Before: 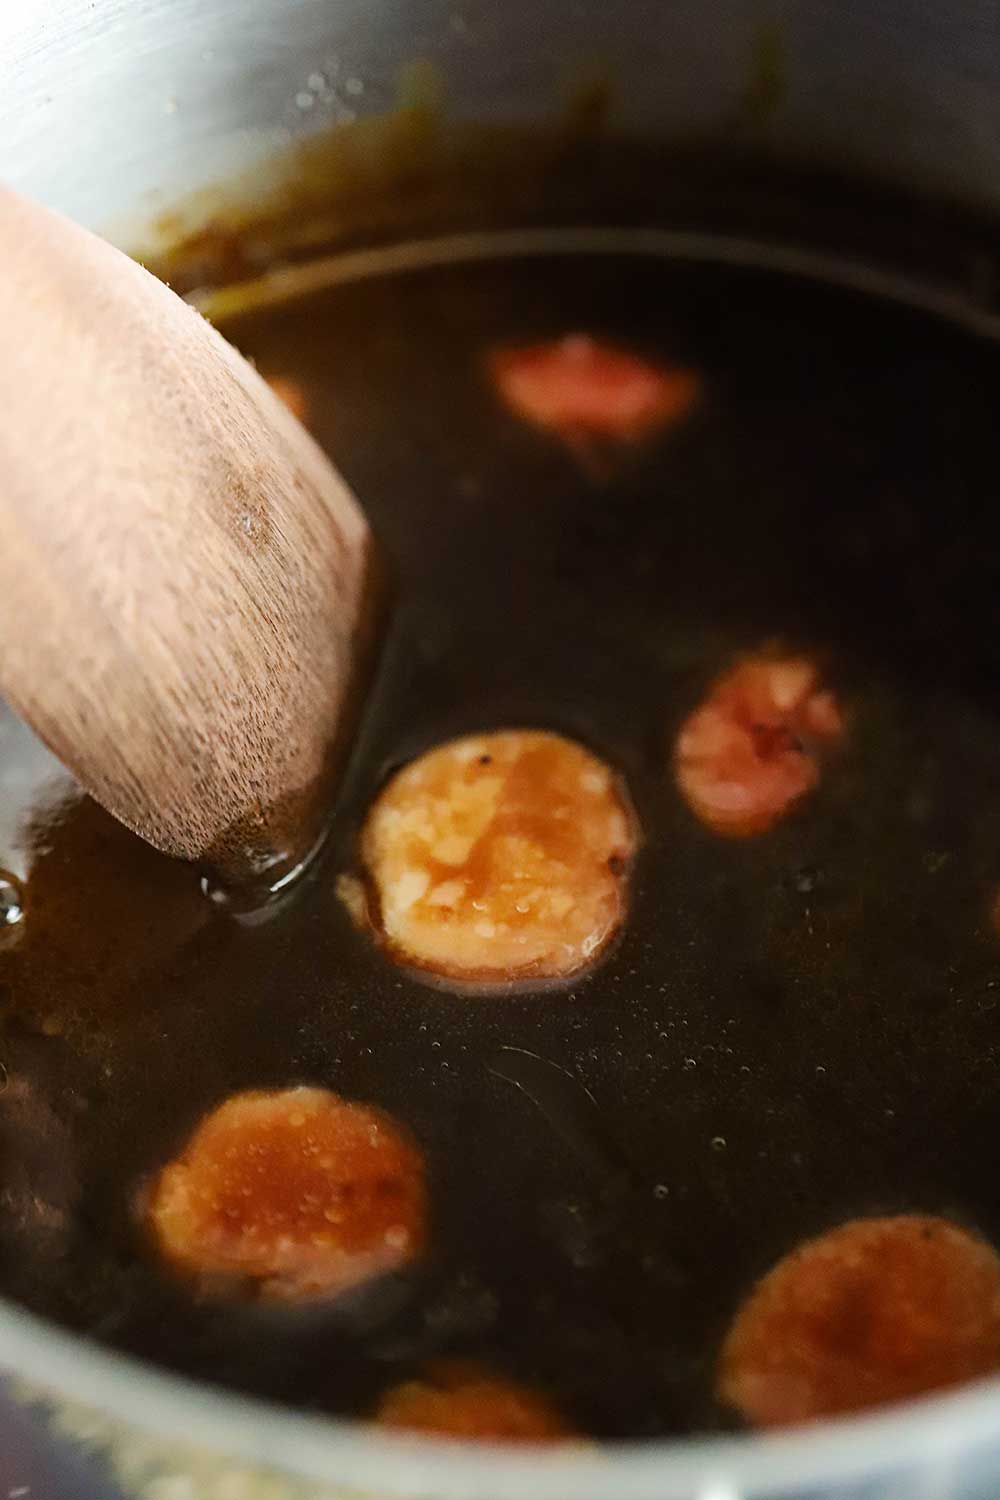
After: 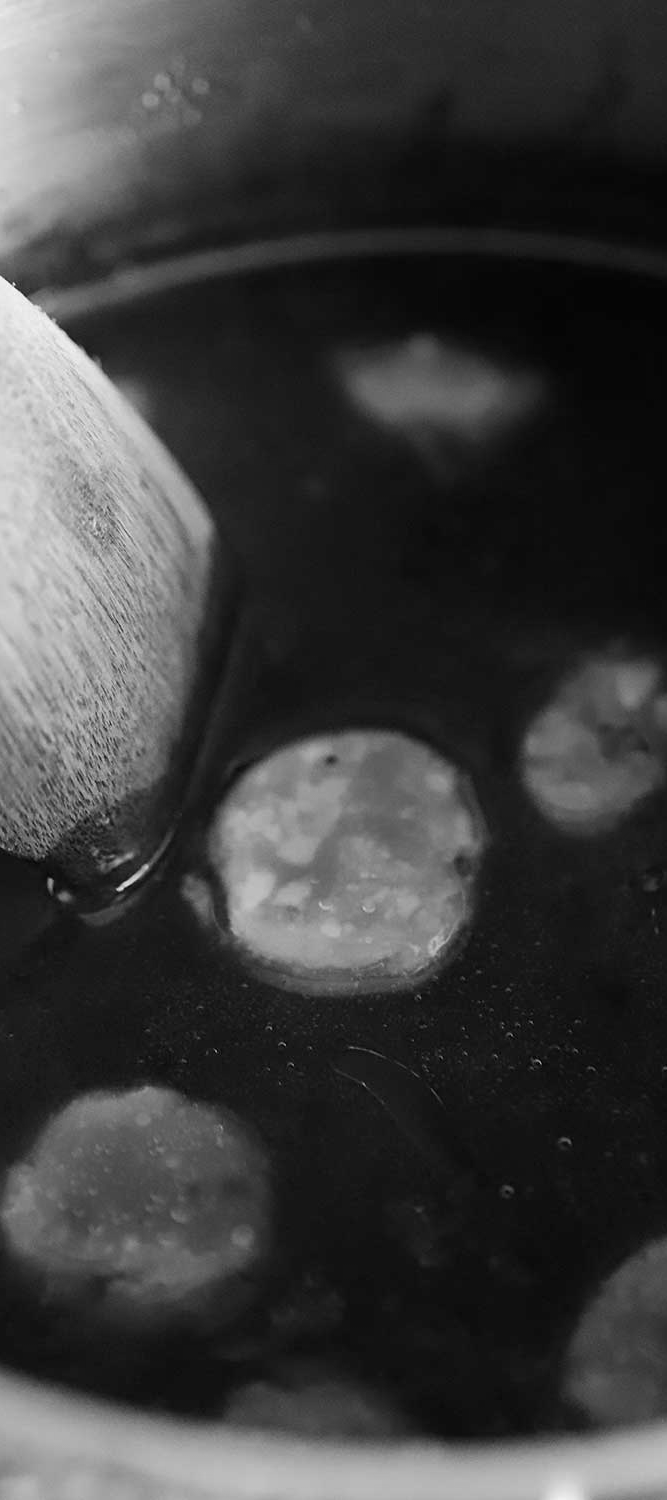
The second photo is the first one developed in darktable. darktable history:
crop and rotate: left 15.446%, right 17.836%
color calibration: output gray [0.267, 0.423, 0.267, 0], illuminant same as pipeline (D50), adaptation none (bypass)
